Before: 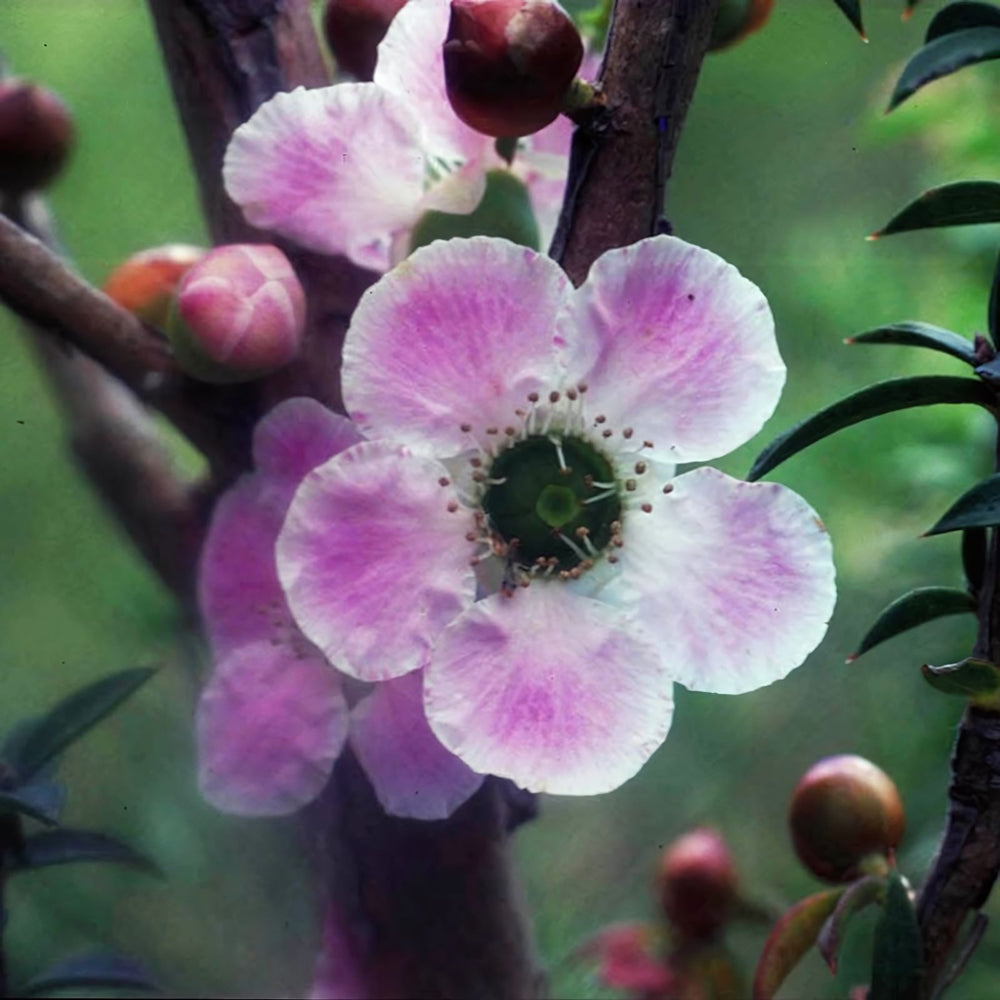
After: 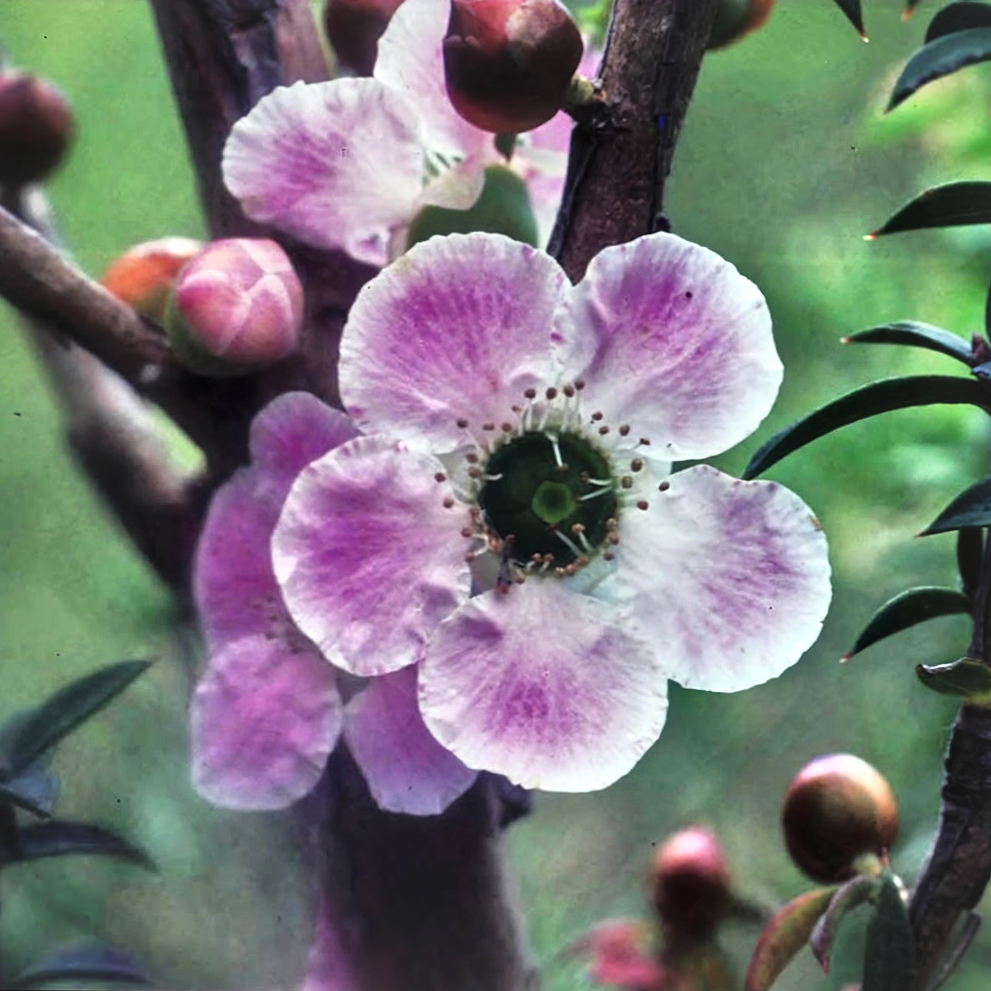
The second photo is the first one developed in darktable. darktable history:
tone equalizer: -7 EV 0.15 EV, -6 EV 0.6 EV, -5 EV 1.15 EV, -4 EV 1.33 EV, -3 EV 1.15 EV, -2 EV 0.6 EV, -1 EV 0.15 EV, mask exposure compensation -0.5 EV
local contrast: mode bilateral grid, contrast 44, coarseness 69, detail 214%, midtone range 0.2
crop and rotate: angle -0.5°
exposure: black level correction -0.015, exposure -0.5 EV, compensate highlight preservation false
vibrance: on, module defaults
